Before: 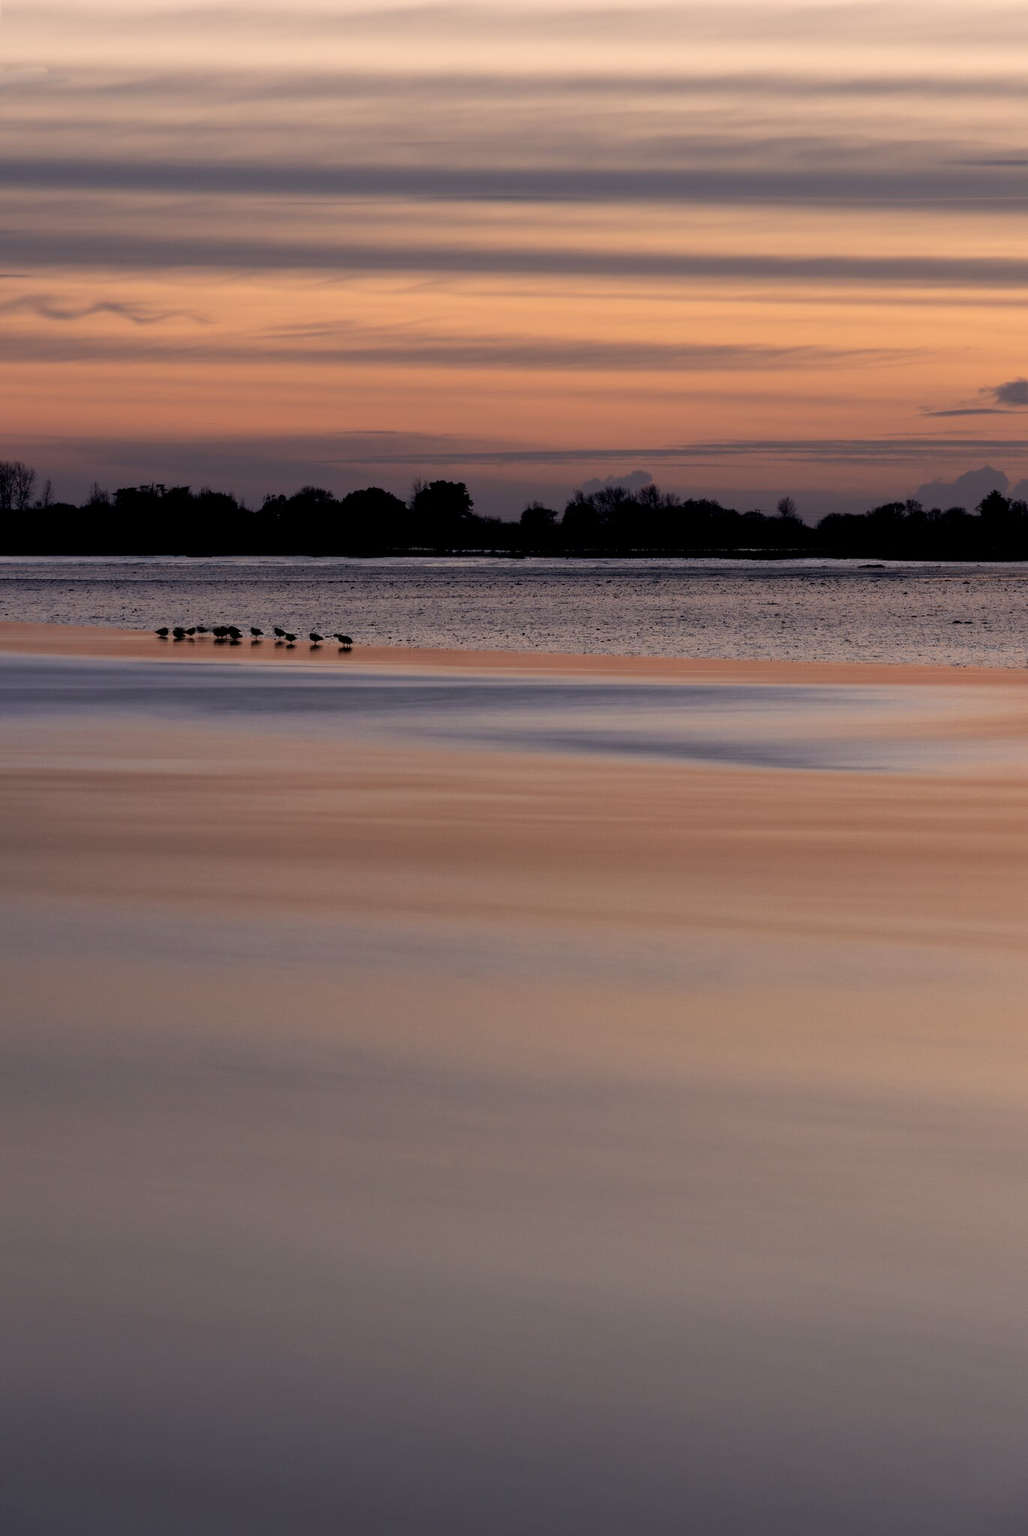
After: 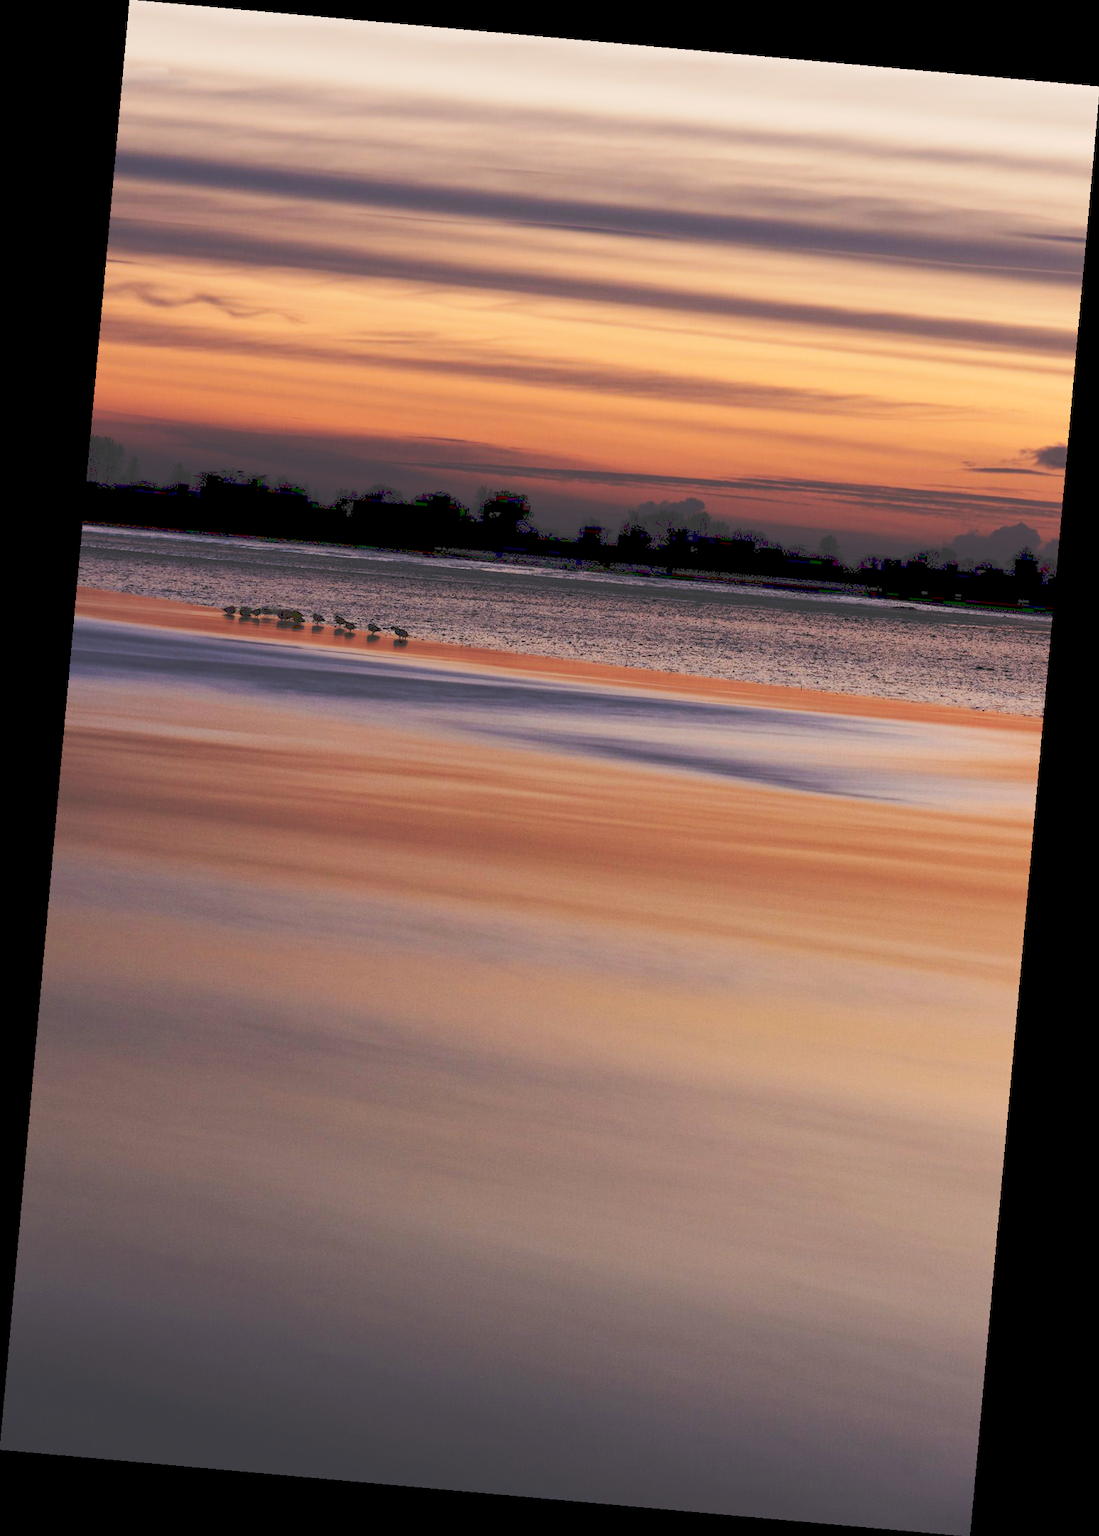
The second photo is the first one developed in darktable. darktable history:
tone curve: curves: ch0 [(0, 0) (0.003, 0.231) (0.011, 0.231) (0.025, 0.231) (0.044, 0.231) (0.069, 0.231) (0.1, 0.234) (0.136, 0.239) (0.177, 0.243) (0.224, 0.247) (0.277, 0.265) (0.335, 0.311) (0.399, 0.389) (0.468, 0.507) (0.543, 0.634) (0.623, 0.74) (0.709, 0.83) (0.801, 0.889) (0.898, 0.93) (1, 1)], preserve colors none
rotate and perspective: rotation 5.12°, automatic cropping off
